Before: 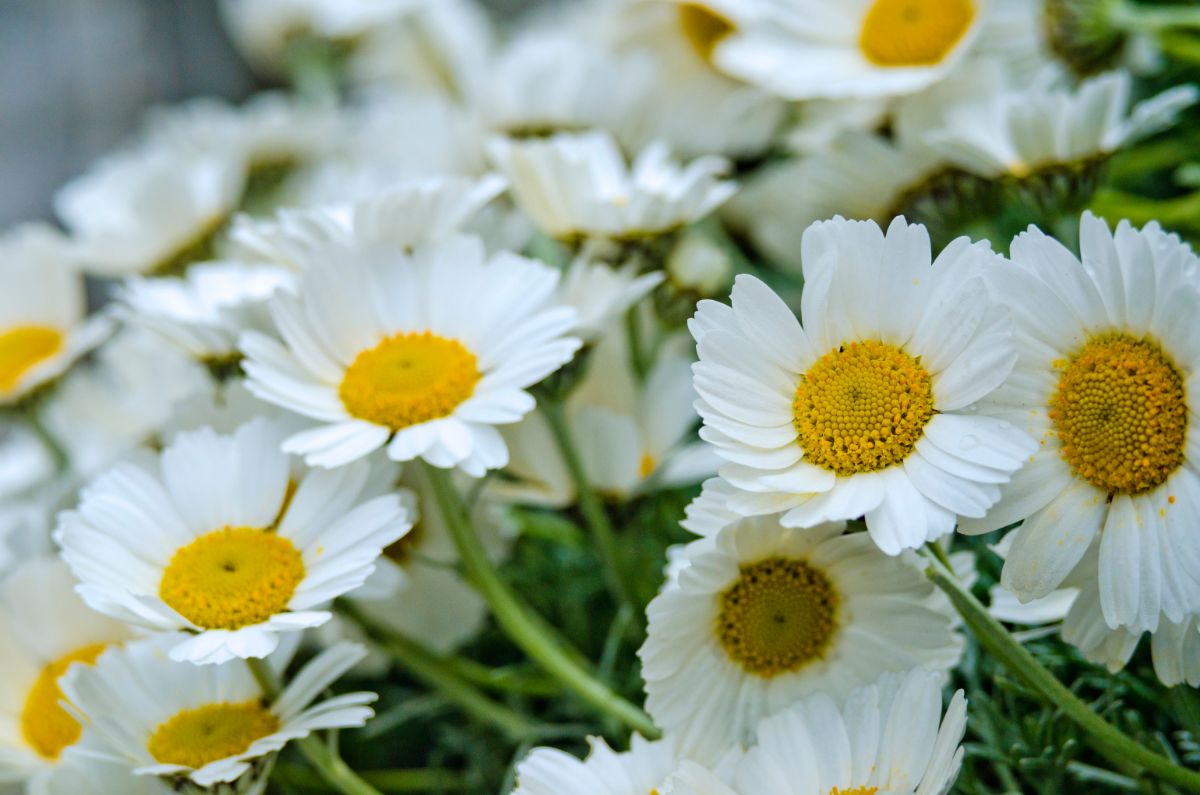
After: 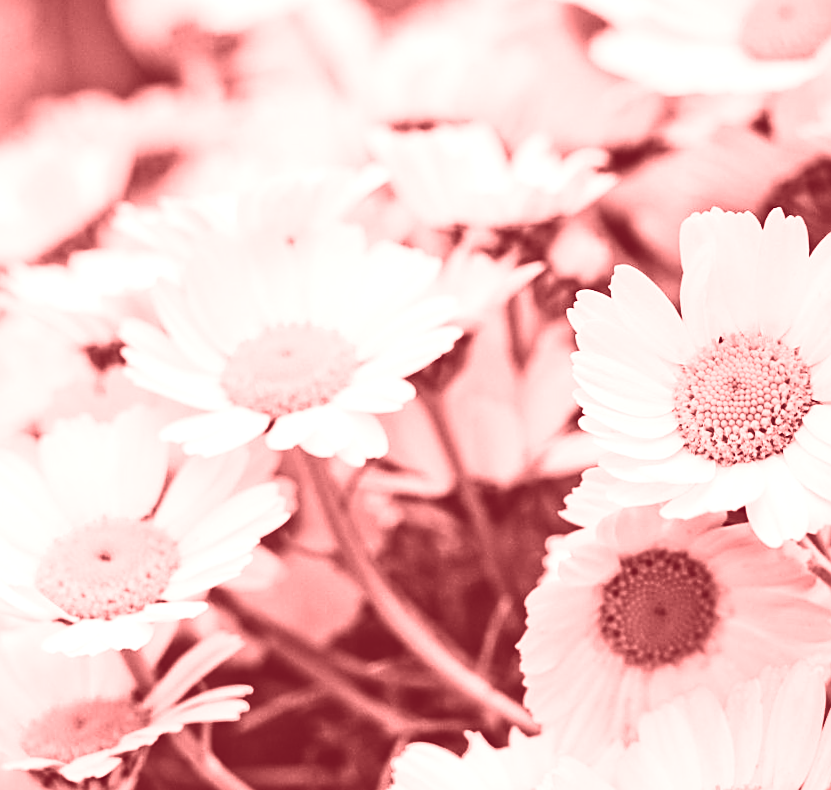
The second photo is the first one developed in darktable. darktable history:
crop and rotate: left 9.061%, right 20.142%
exposure: black level correction -0.028, compensate highlight preservation false
sharpen: amount 0.478
rotate and perspective: rotation 0.226°, lens shift (vertical) -0.042, crop left 0.023, crop right 0.982, crop top 0.006, crop bottom 0.994
colorize: saturation 60%, source mix 100%
contrast brightness saturation: contrast 0.39, brightness 0.1
